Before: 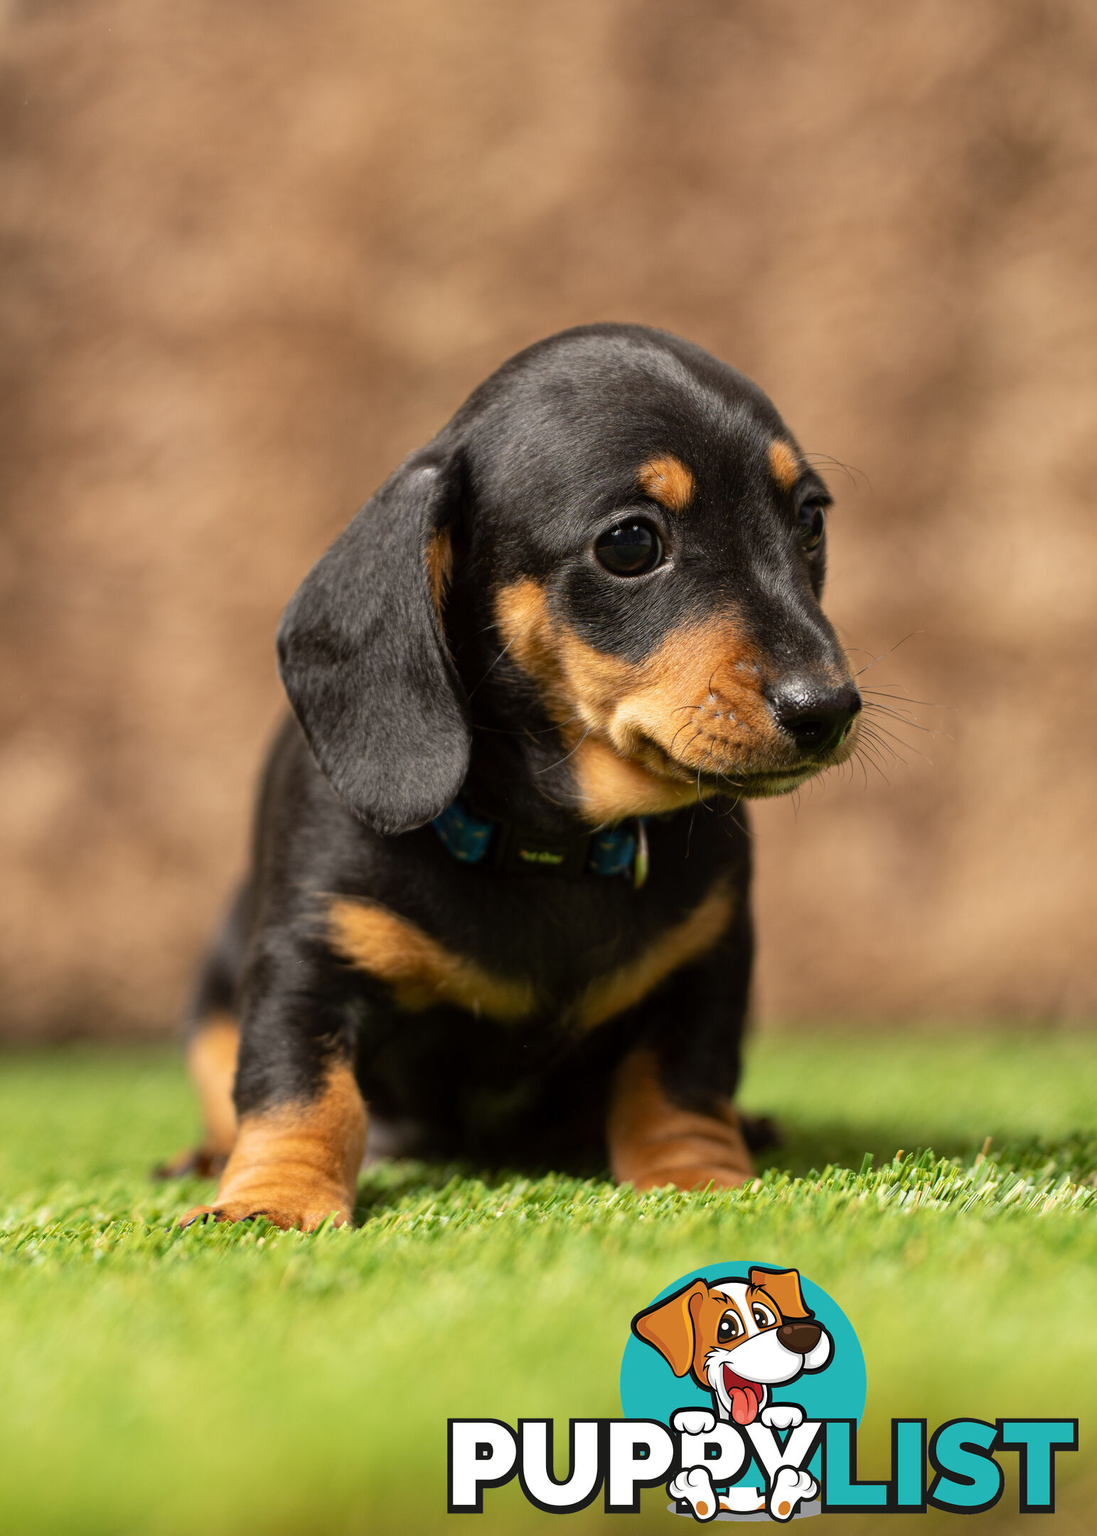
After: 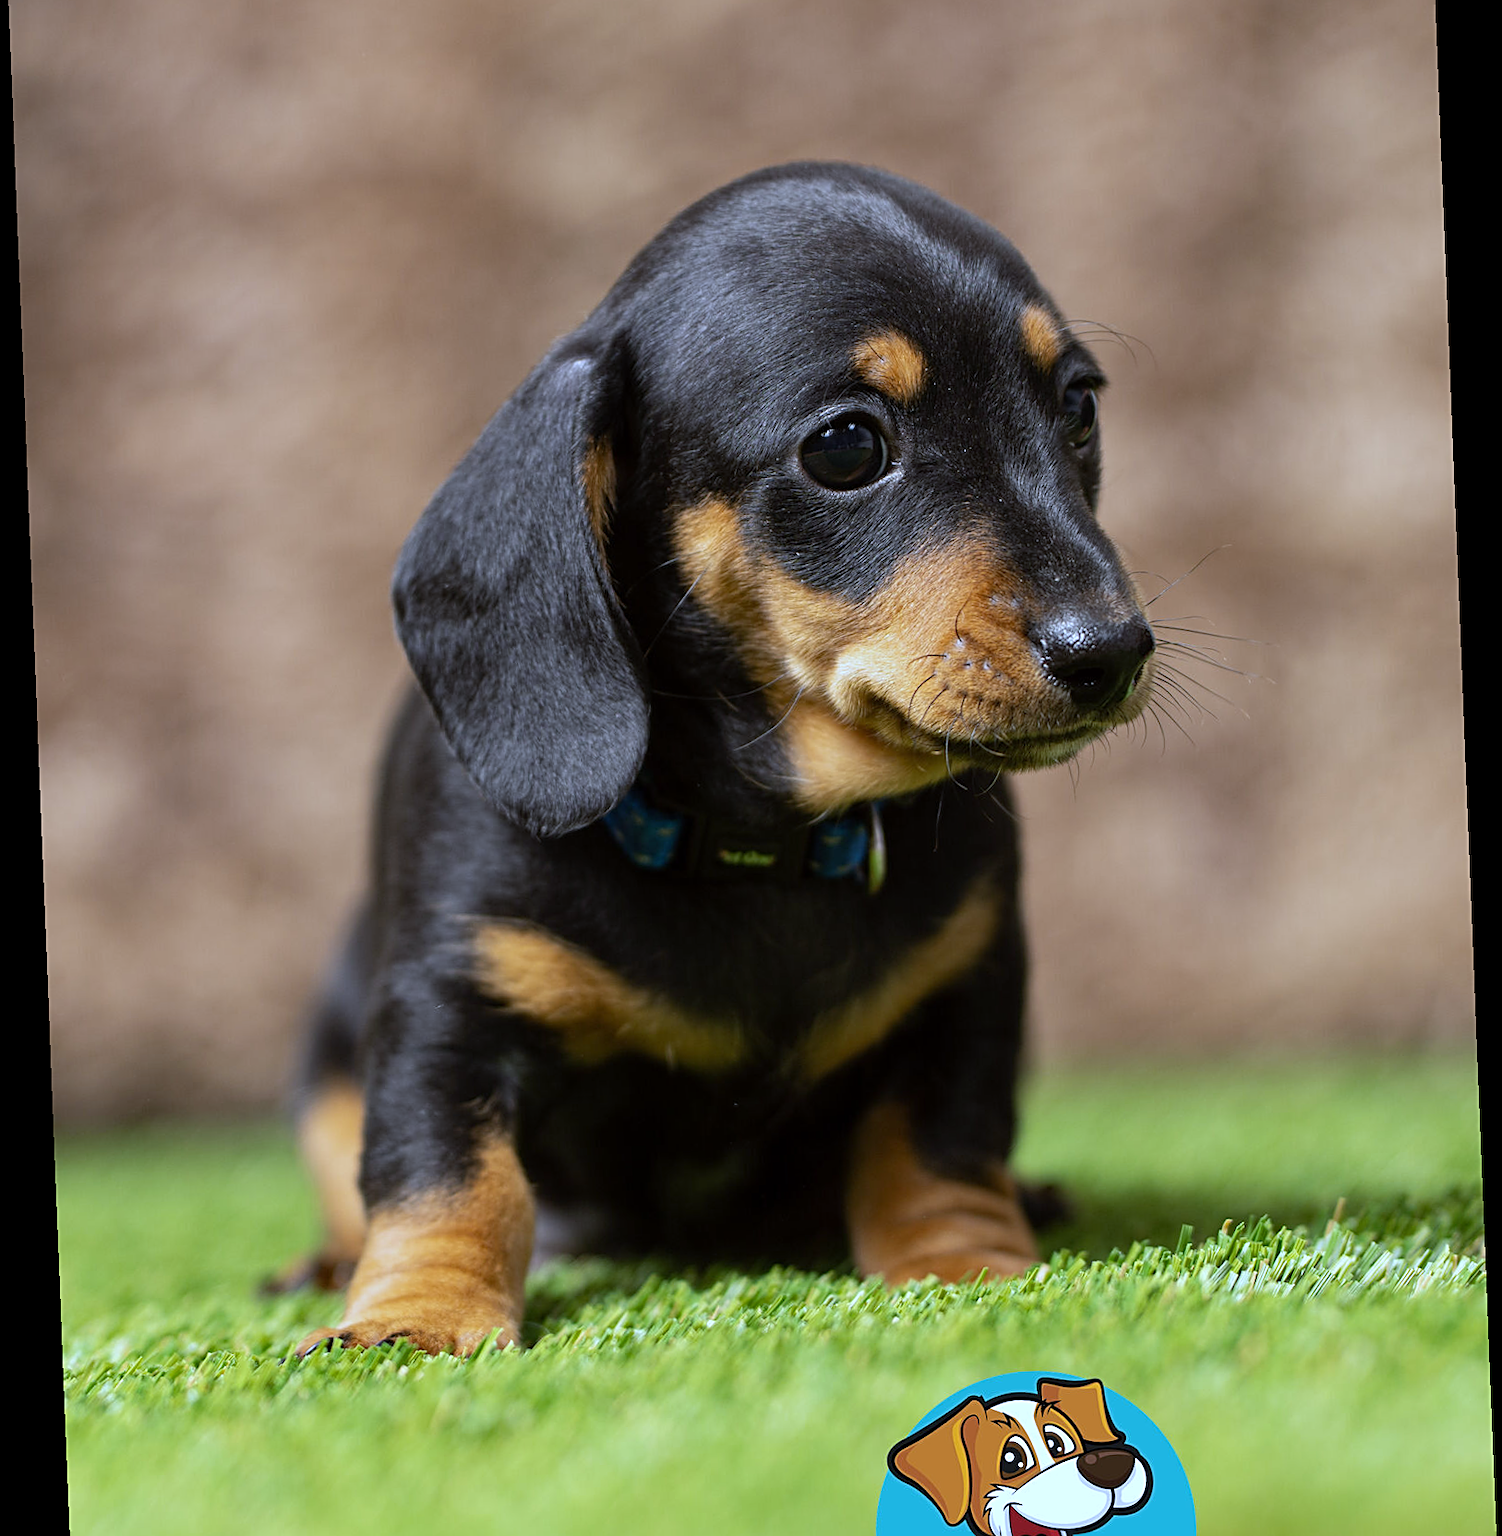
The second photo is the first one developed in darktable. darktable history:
sharpen: on, module defaults
rotate and perspective: rotation -2.29°, automatic cropping off
crop: top 13.819%, bottom 11.169%
white balance: red 0.871, blue 1.249
